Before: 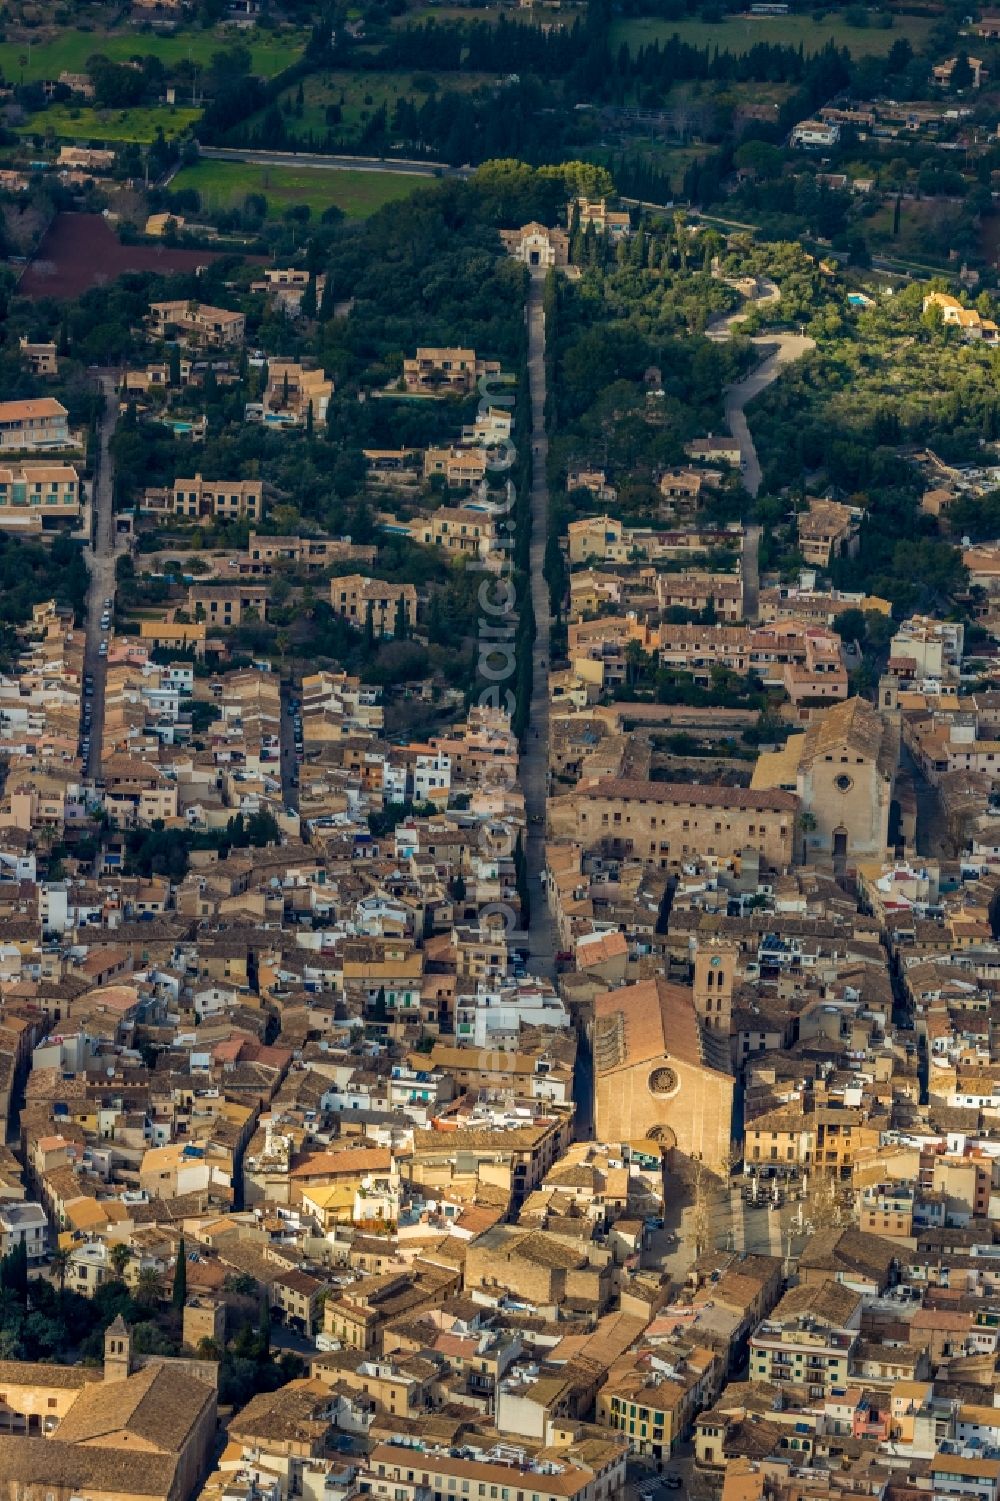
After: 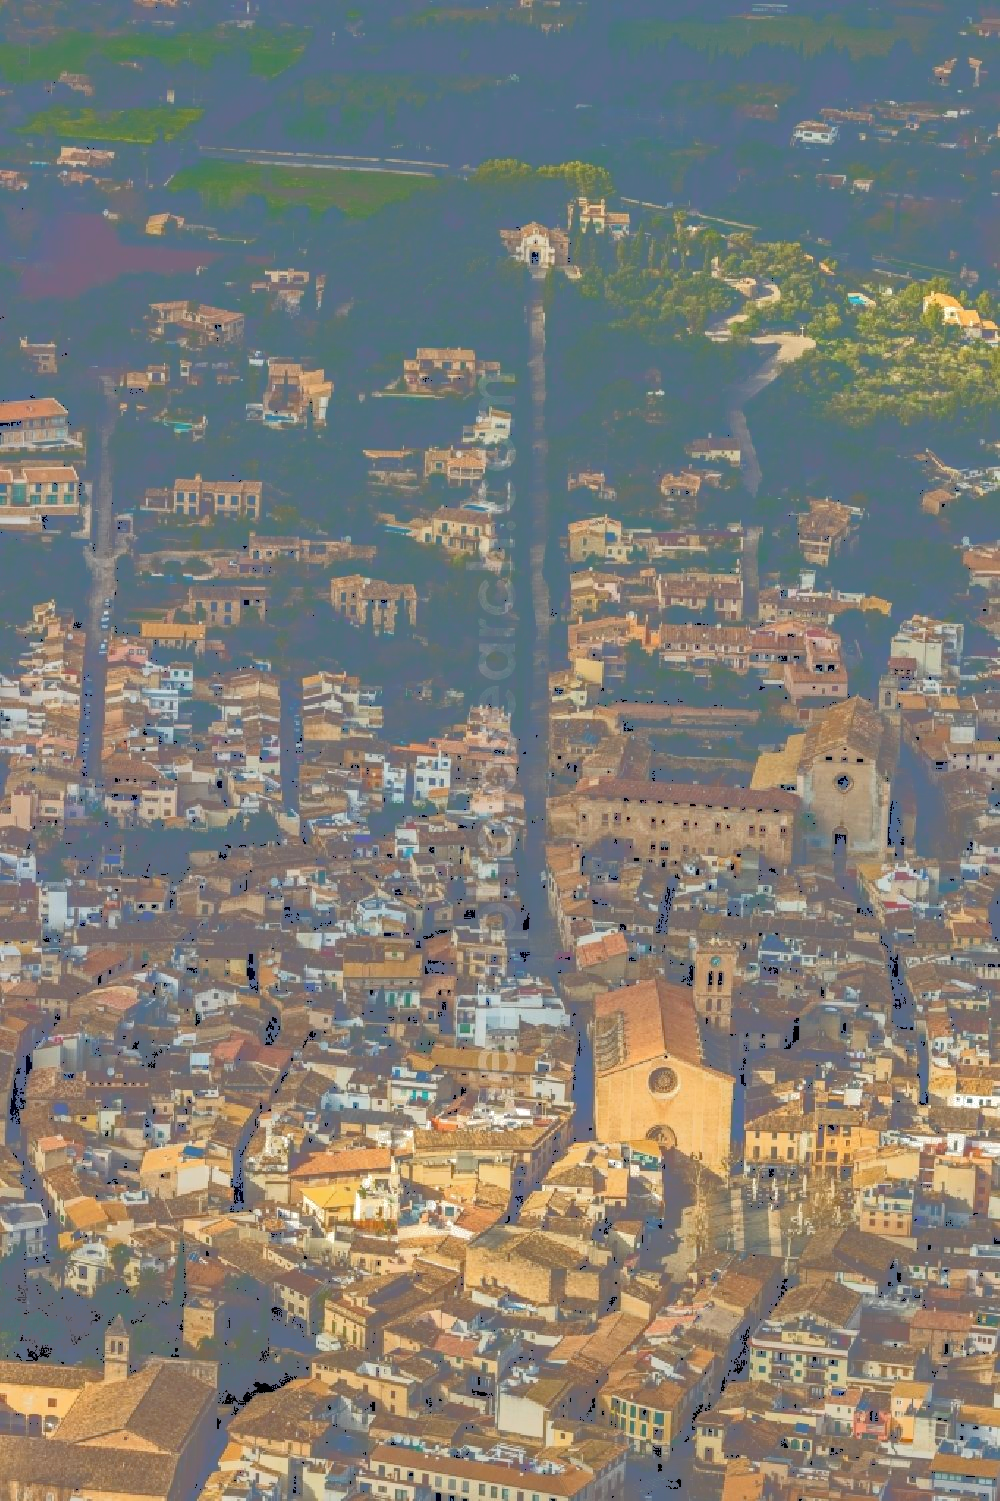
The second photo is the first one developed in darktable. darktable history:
local contrast: on, module defaults
haze removal: adaptive false
tone curve: curves: ch0 [(0, 0) (0.003, 0.449) (0.011, 0.449) (0.025, 0.449) (0.044, 0.45) (0.069, 0.453) (0.1, 0.453) (0.136, 0.455) (0.177, 0.458) (0.224, 0.462) (0.277, 0.47) (0.335, 0.491) (0.399, 0.522) (0.468, 0.561) (0.543, 0.619) (0.623, 0.69) (0.709, 0.756) (0.801, 0.802) (0.898, 0.825) (1, 1)], color space Lab, independent channels, preserve colors none
